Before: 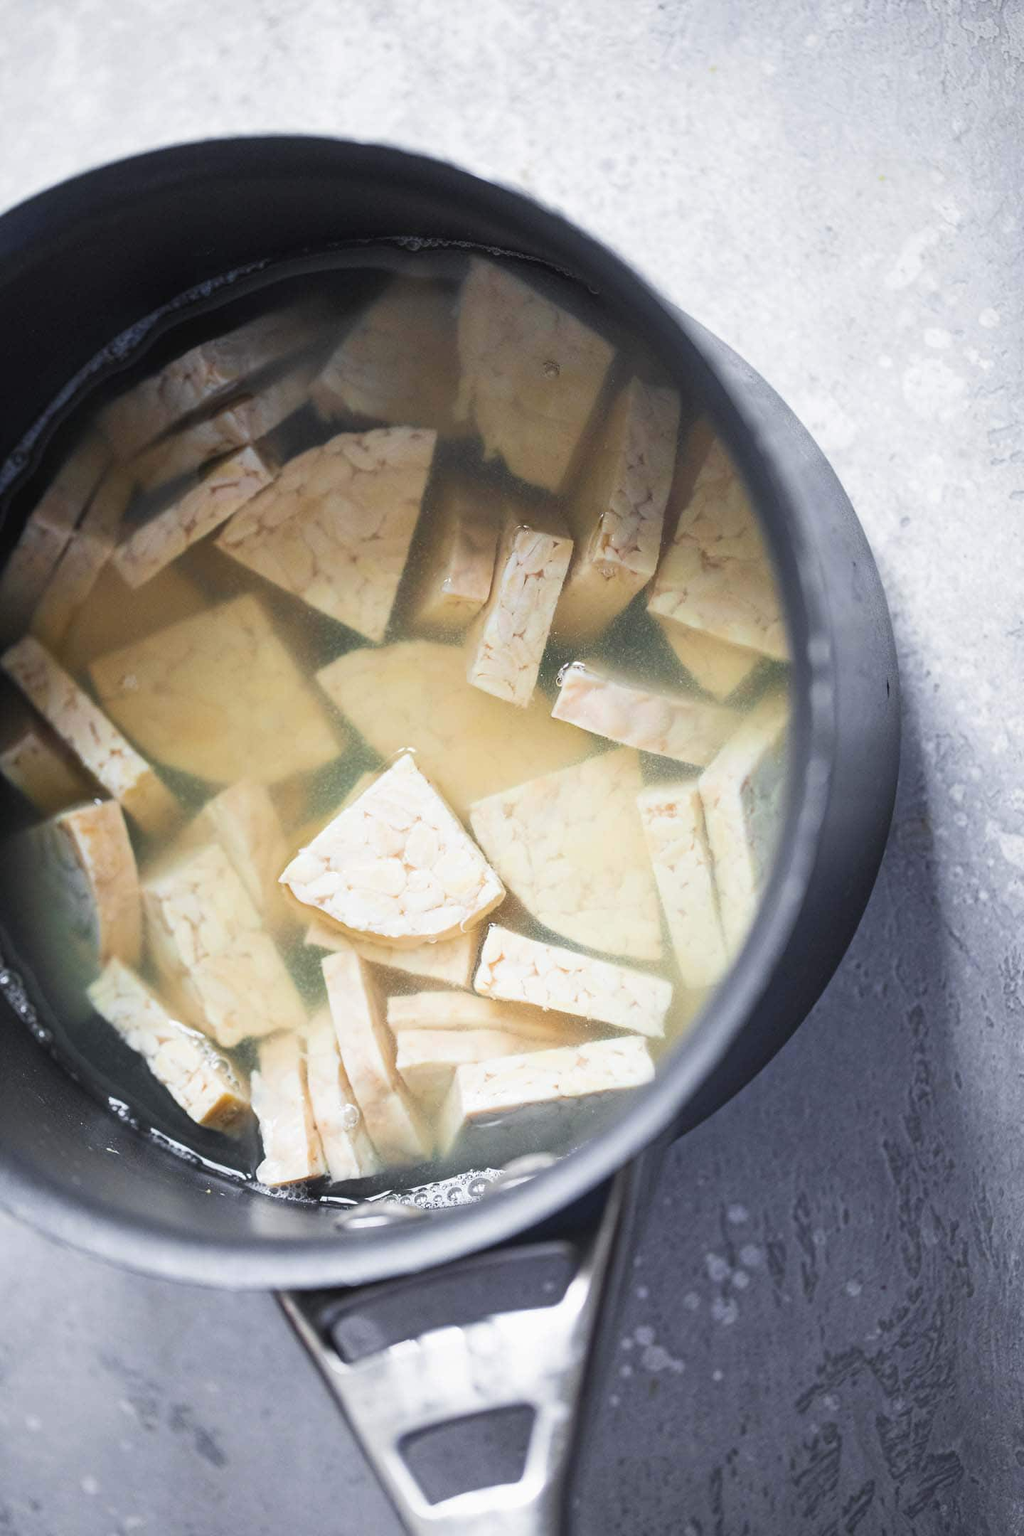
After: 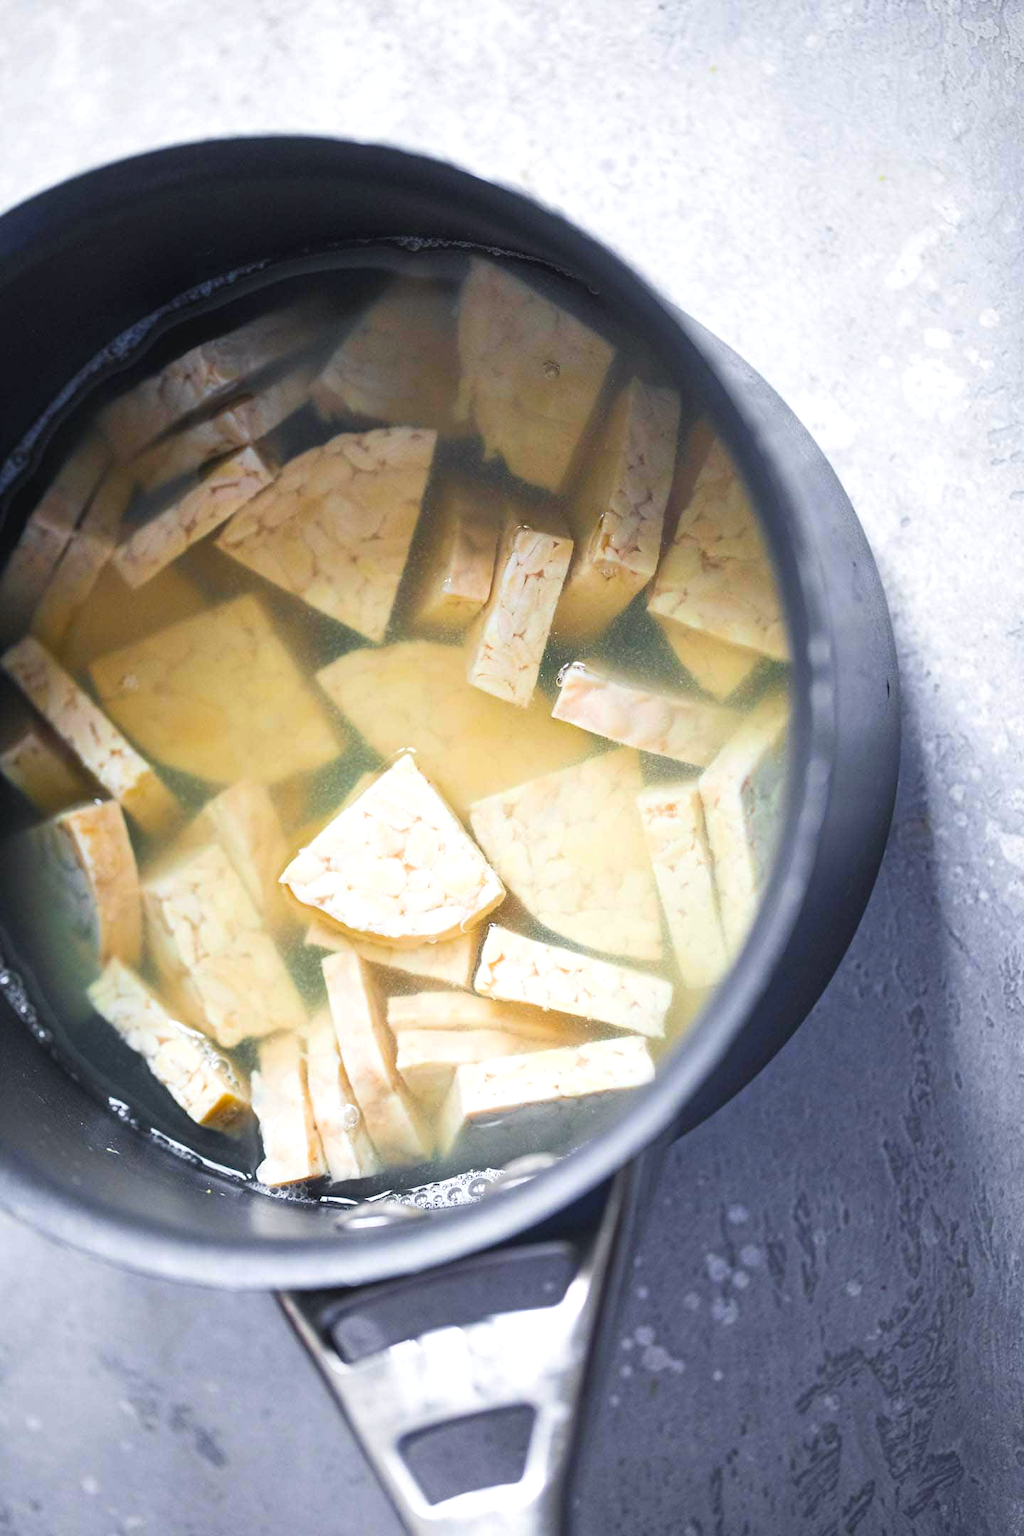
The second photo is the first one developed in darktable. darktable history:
color balance rgb: shadows lift › chroma 2.054%, shadows lift › hue 248.79°, highlights gain › luminance 14.974%, perceptual saturation grading › global saturation 29.791%, perceptual brilliance grading › global brilliance 2.837%, perceptual brilliance grading › highlights -2.446%, perceptual brilliance grading › shadows 3.56%, global vibrance 9.867%
